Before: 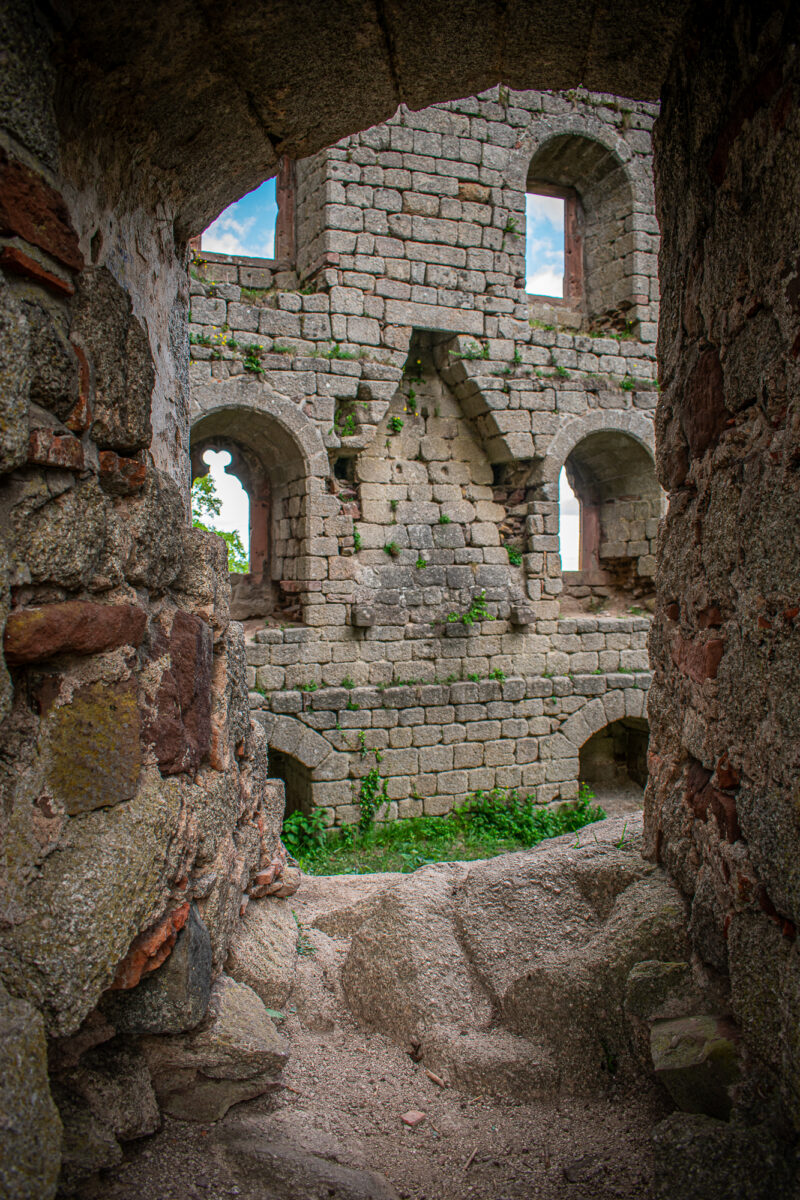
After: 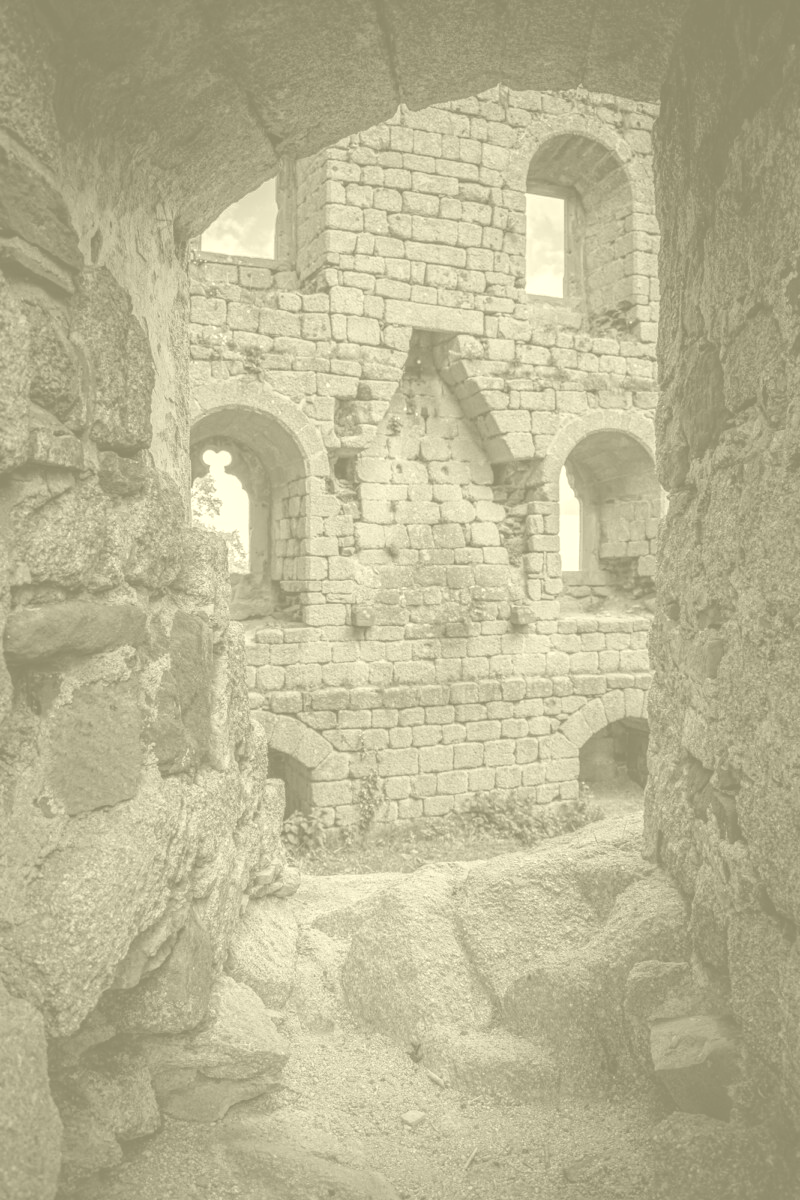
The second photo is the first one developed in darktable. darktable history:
exposure: exposure 0.081 EV, compensate highlight preservation false
white balance: red 1.042, blue 1.17
color zones: curves: ch0 [(0, 0.613) (0.01, 0.613) (0.245, 0.448) (0.498, 0.529) (0.642, 0.665) (0.879, 0.777) (0.99, 0.613)]; ch1 [(0, 0) (0.143, 0) (0.286, 0) (0.429, 0) (0.571, 0) (0.714, 0) (0.857, 0)], mix -131.09%
colorize: hue 43.2°, saturation 40%, version 1
